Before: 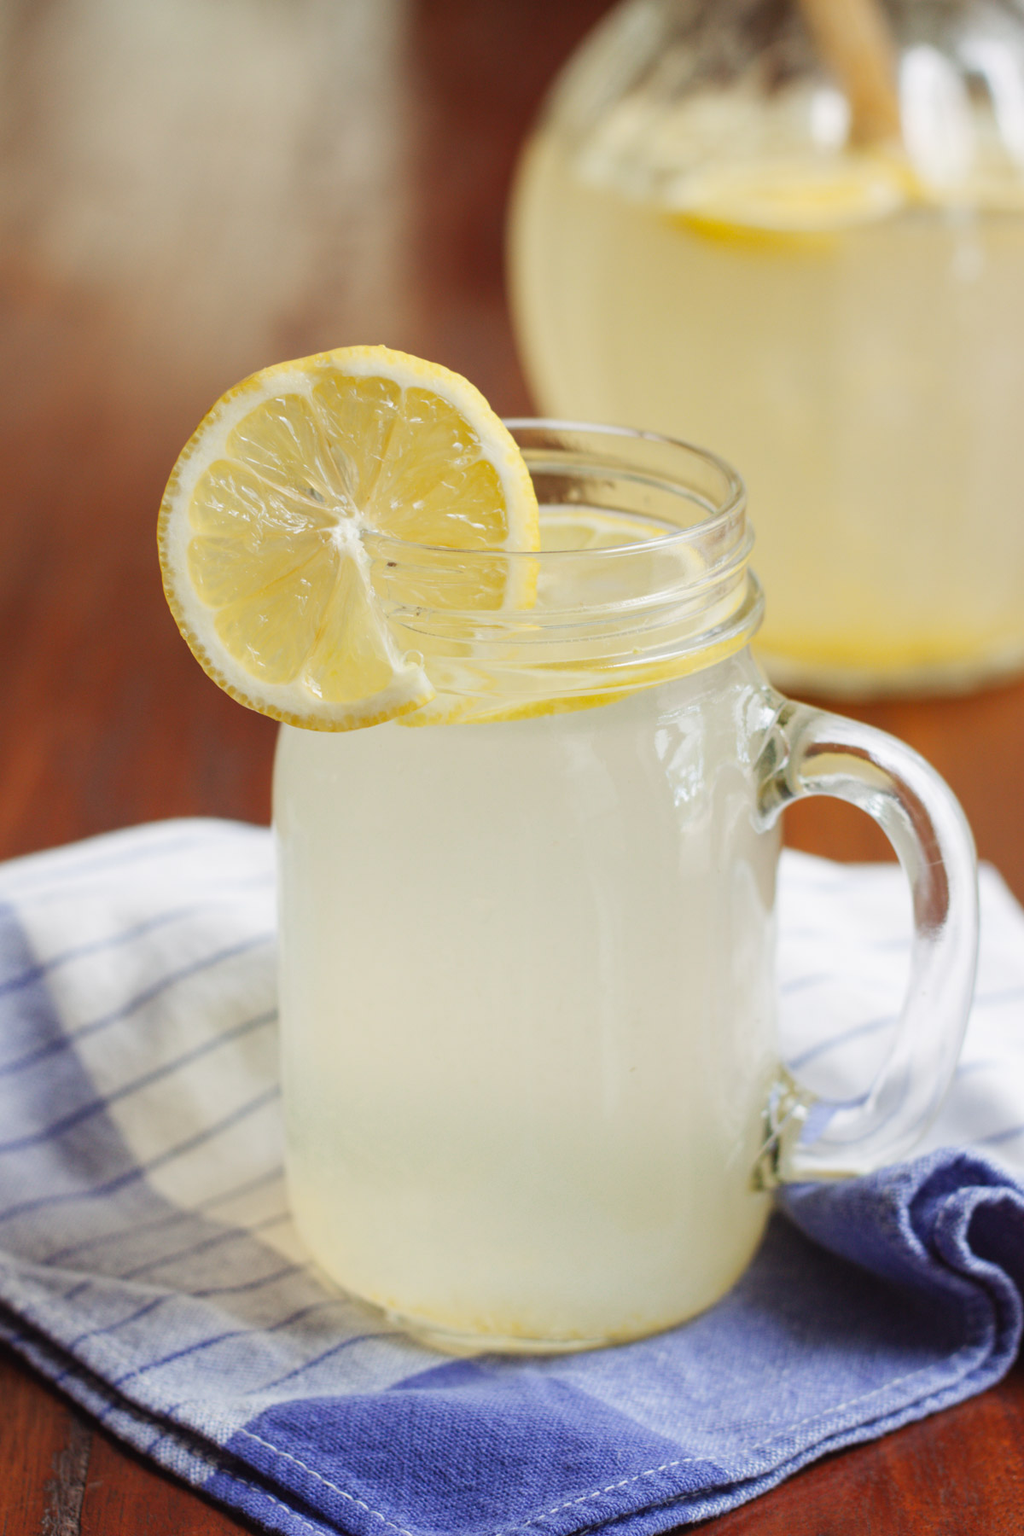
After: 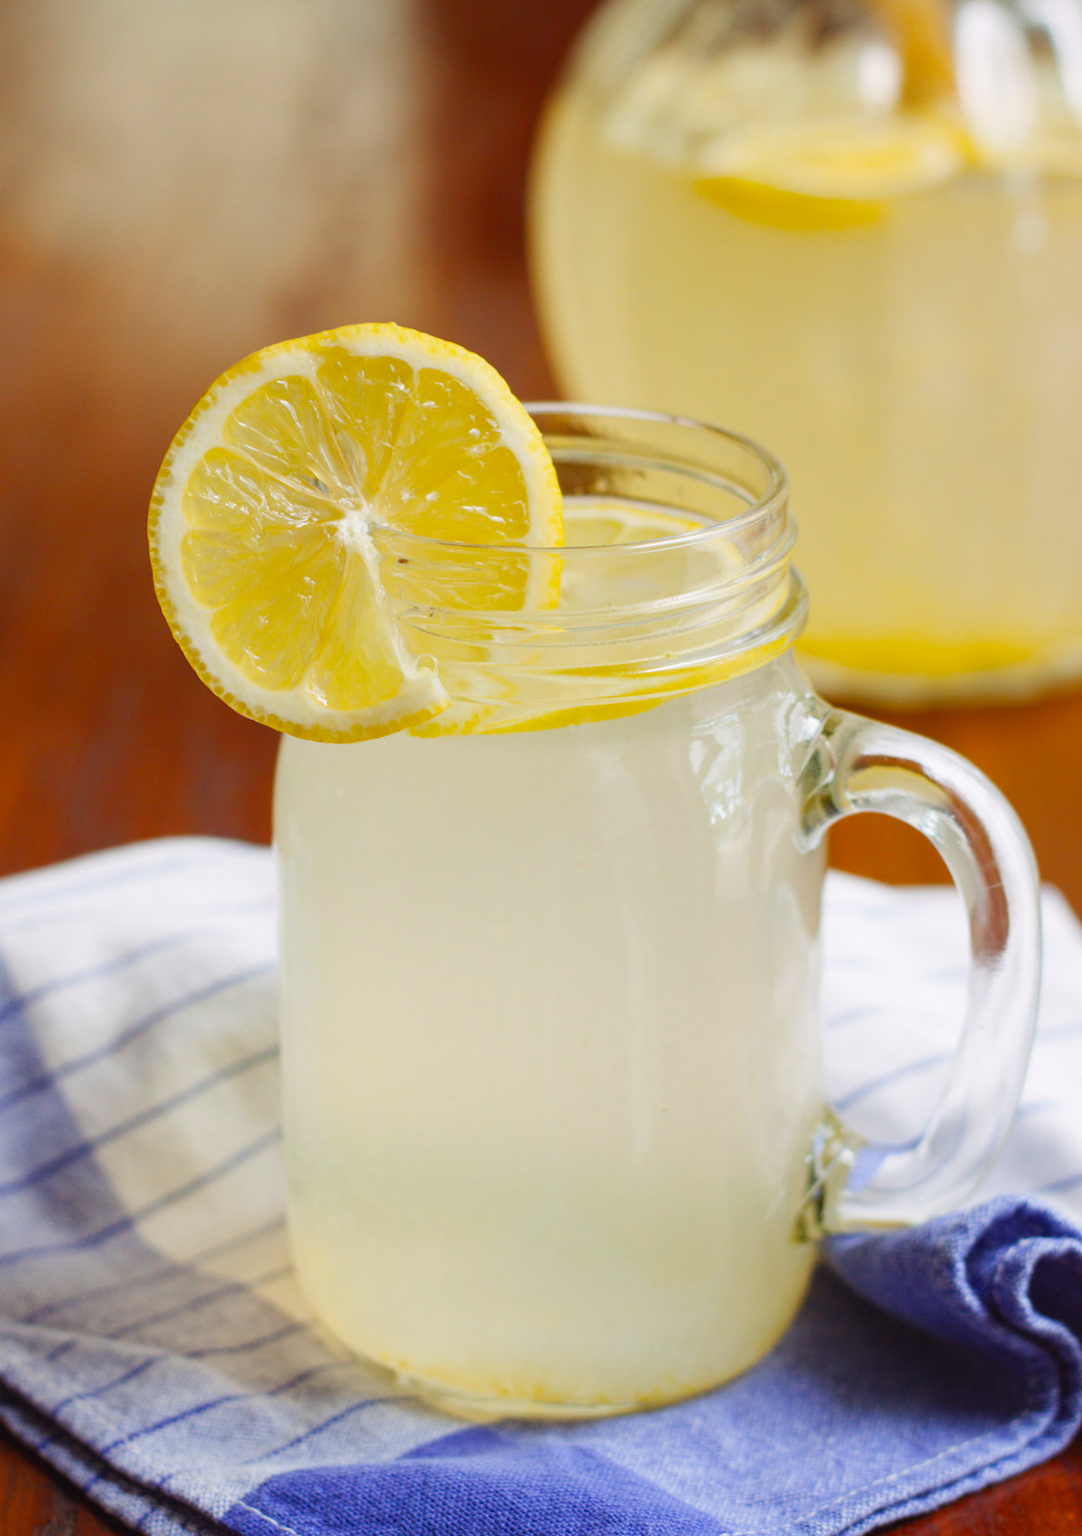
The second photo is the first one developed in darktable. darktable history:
crop: left 2.103%, top 3.175%, right 0.721%, bottom 4.855%
color balance rgb: highlights gain › chroma 0.139%, highlights gain › hue 329.7°, perceptual saturation grading › global saturation 35.719%, global vibrance 9.397%
